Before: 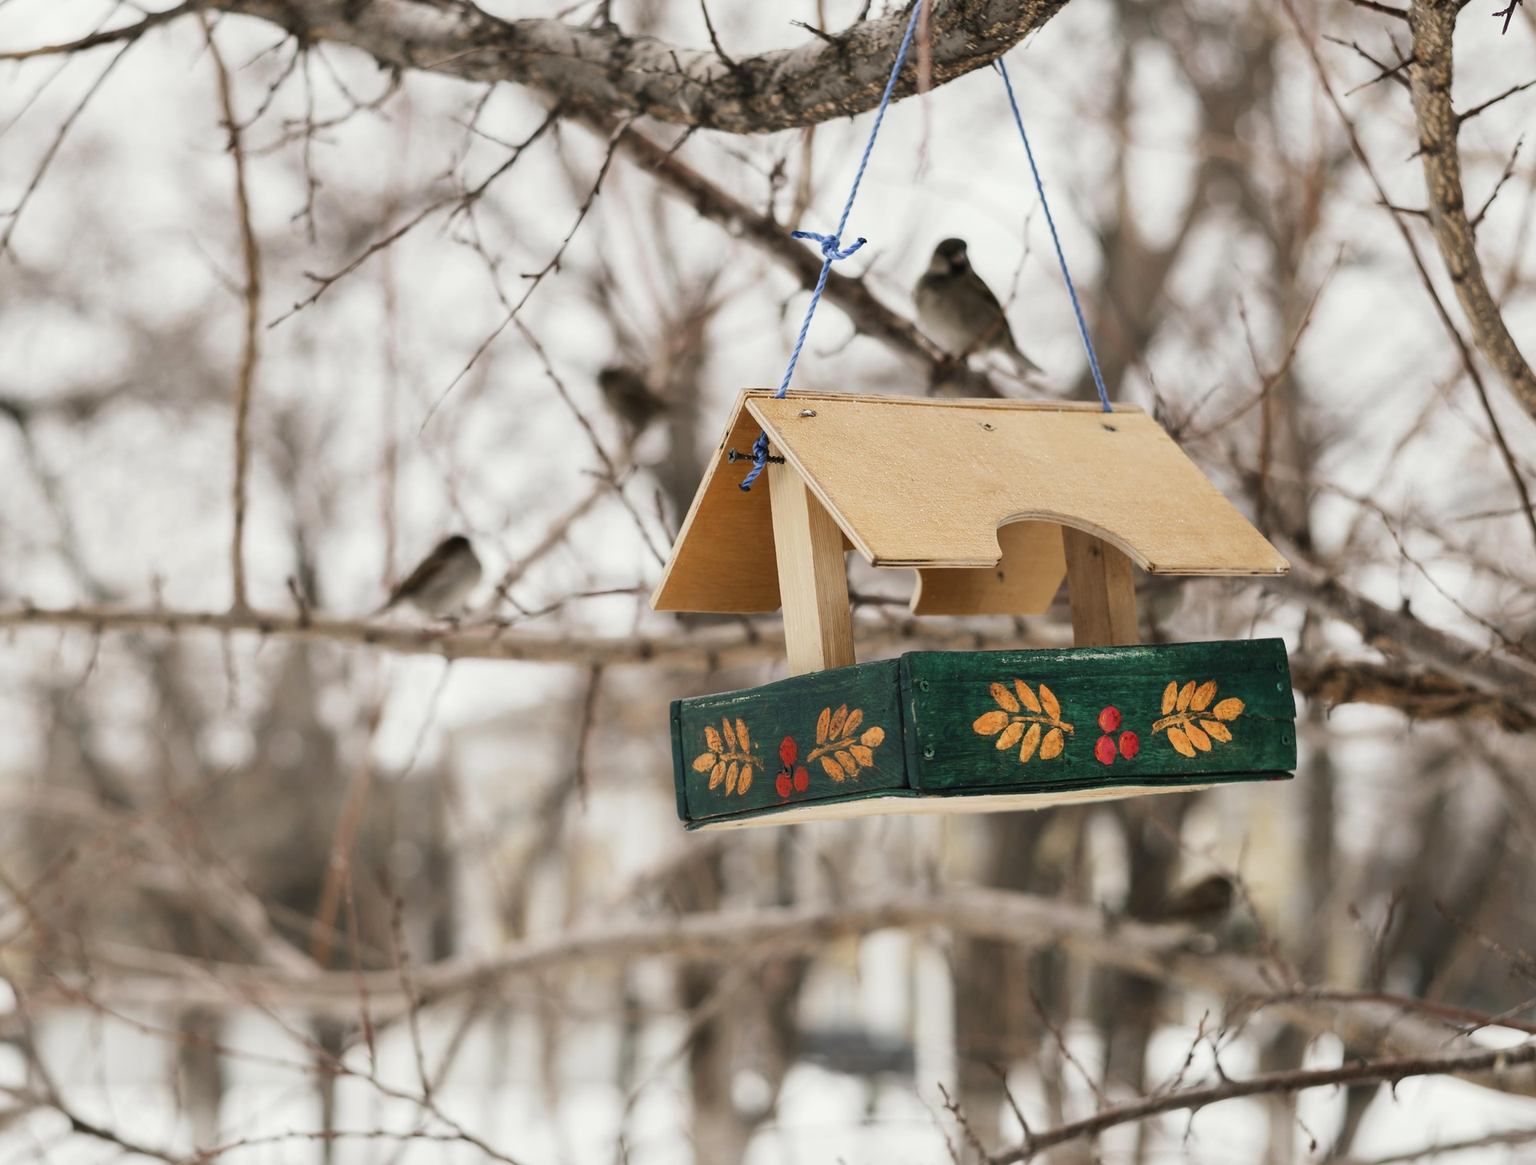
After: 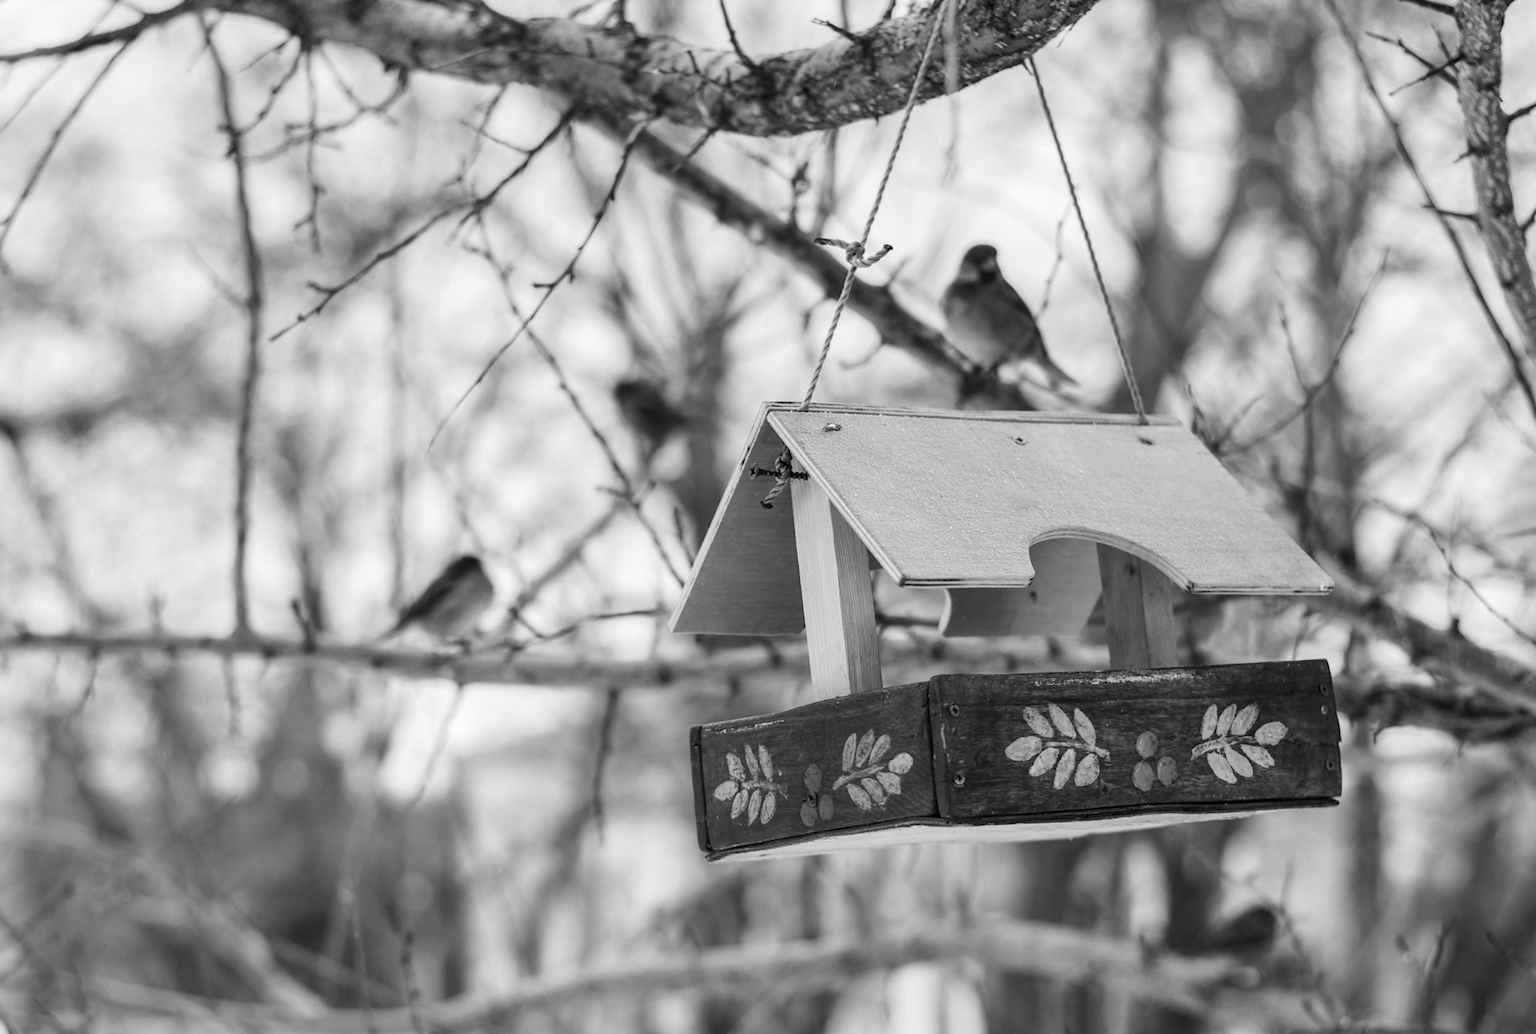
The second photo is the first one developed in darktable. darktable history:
local contrast: on, module defaults
white balance: emerald 1
crop and rotate: angle 0.2°, left 0.275%, right 3.127%, bottom 14.18%
contrast brightness saturation: saturation -1
